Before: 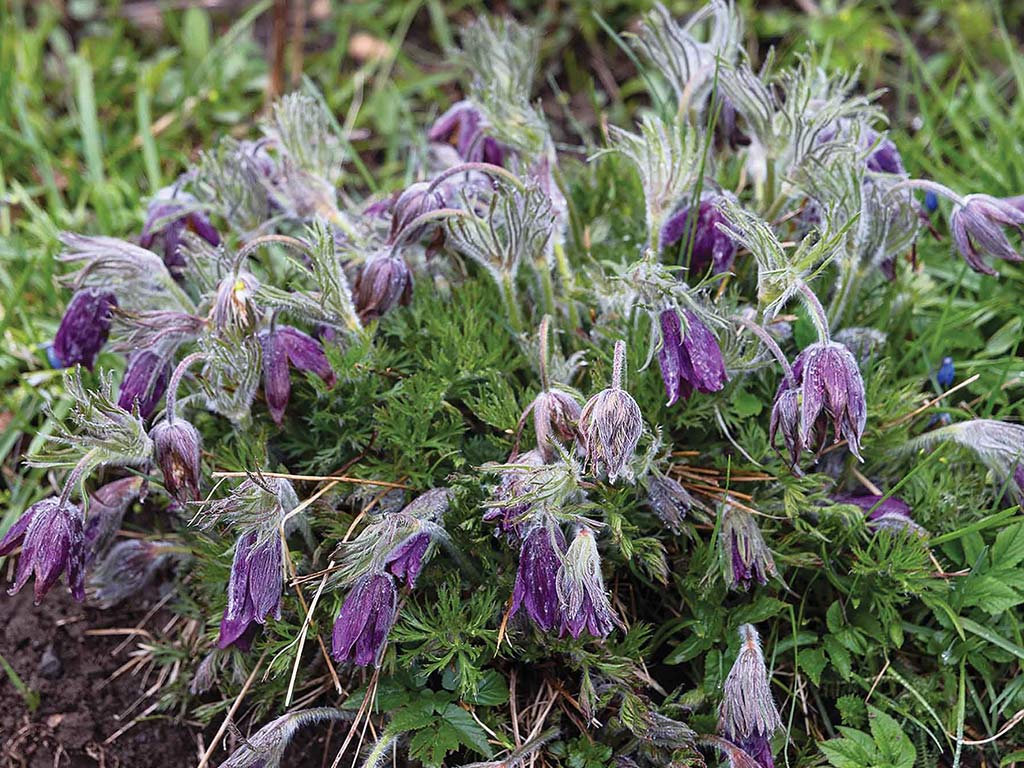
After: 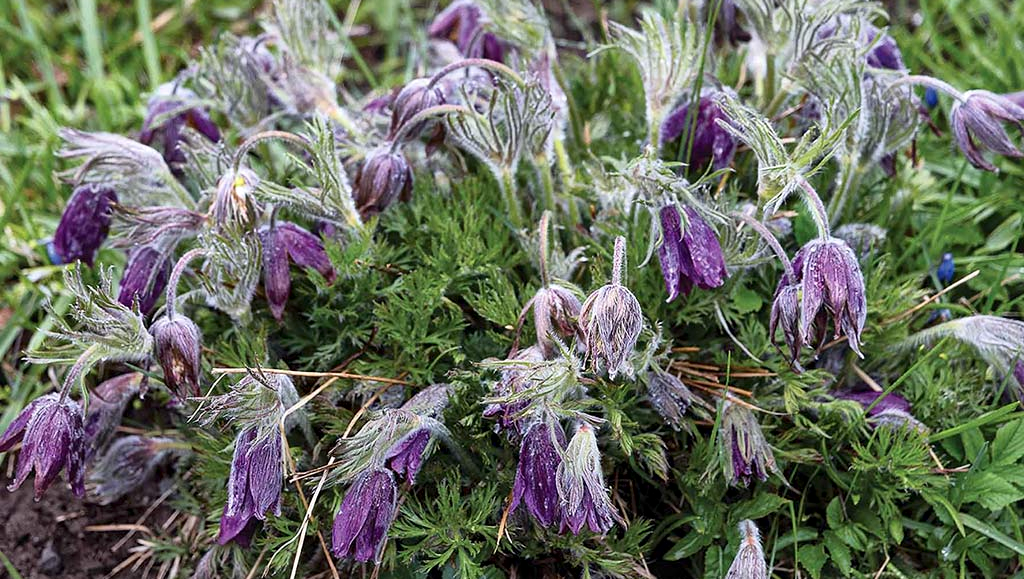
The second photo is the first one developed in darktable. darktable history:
crop: top 13.64%, bottom 10.887%
local contrast: mode bilateral grid, contrast 21, coarseness 50, detail 144%, midtone range 0.2
